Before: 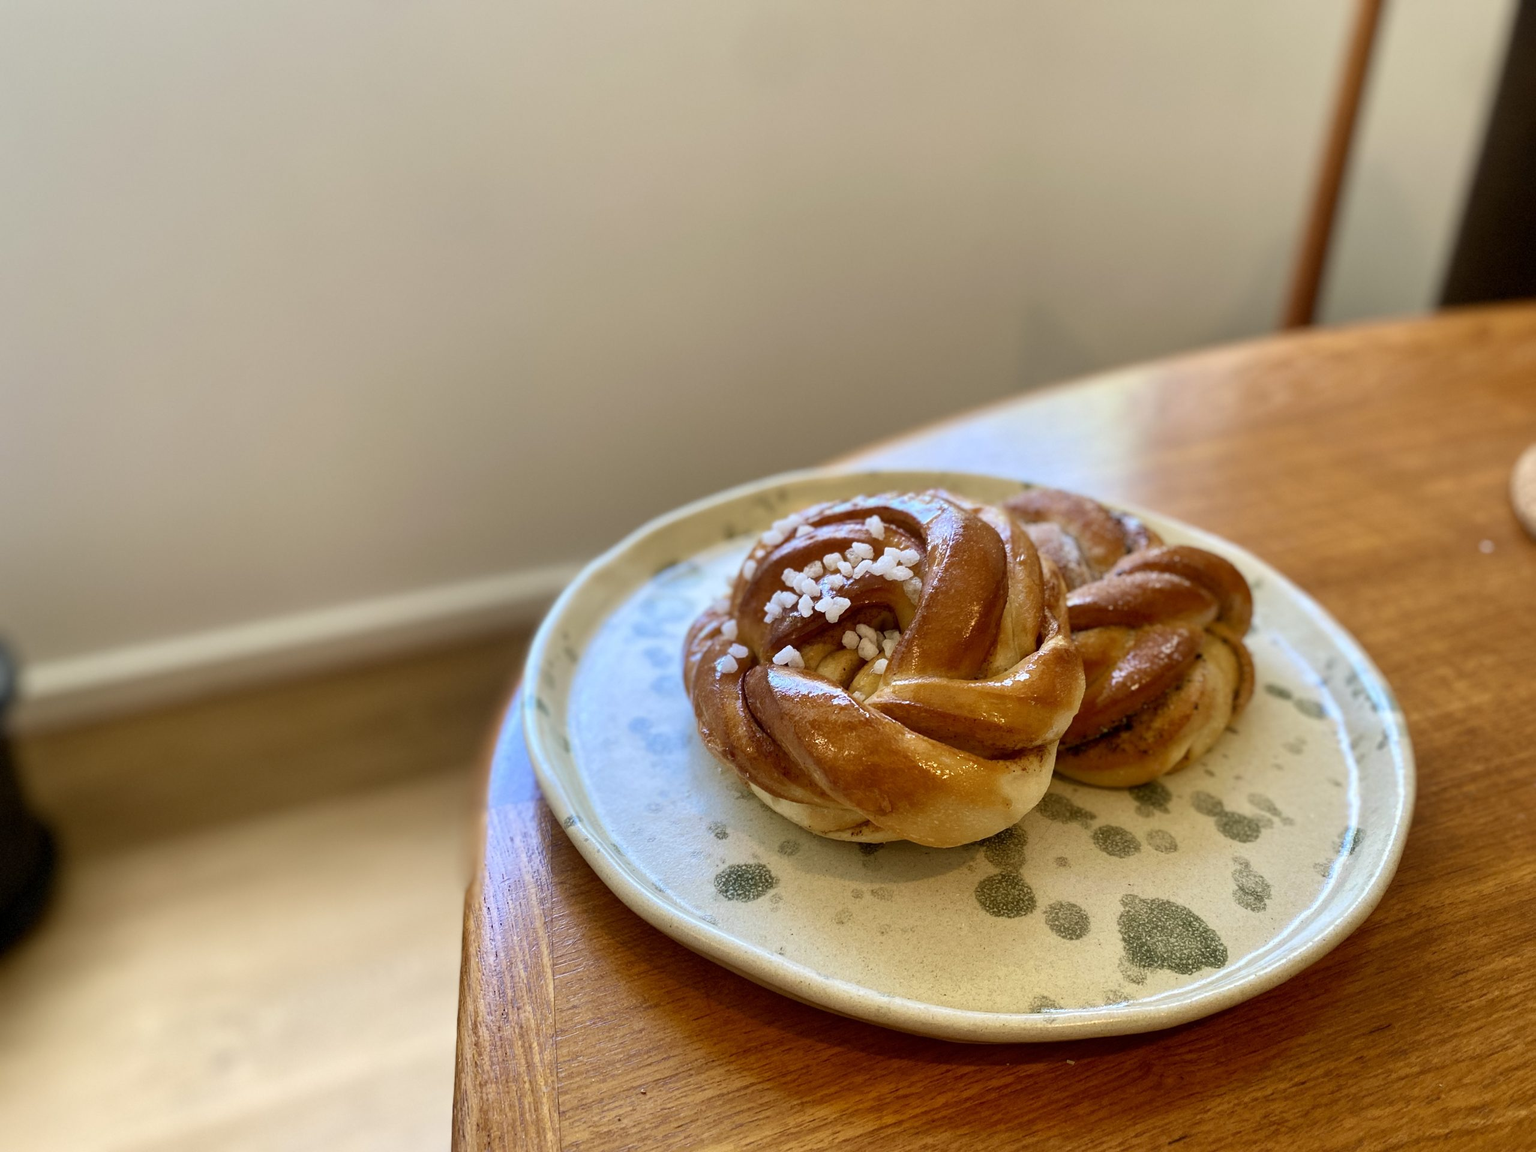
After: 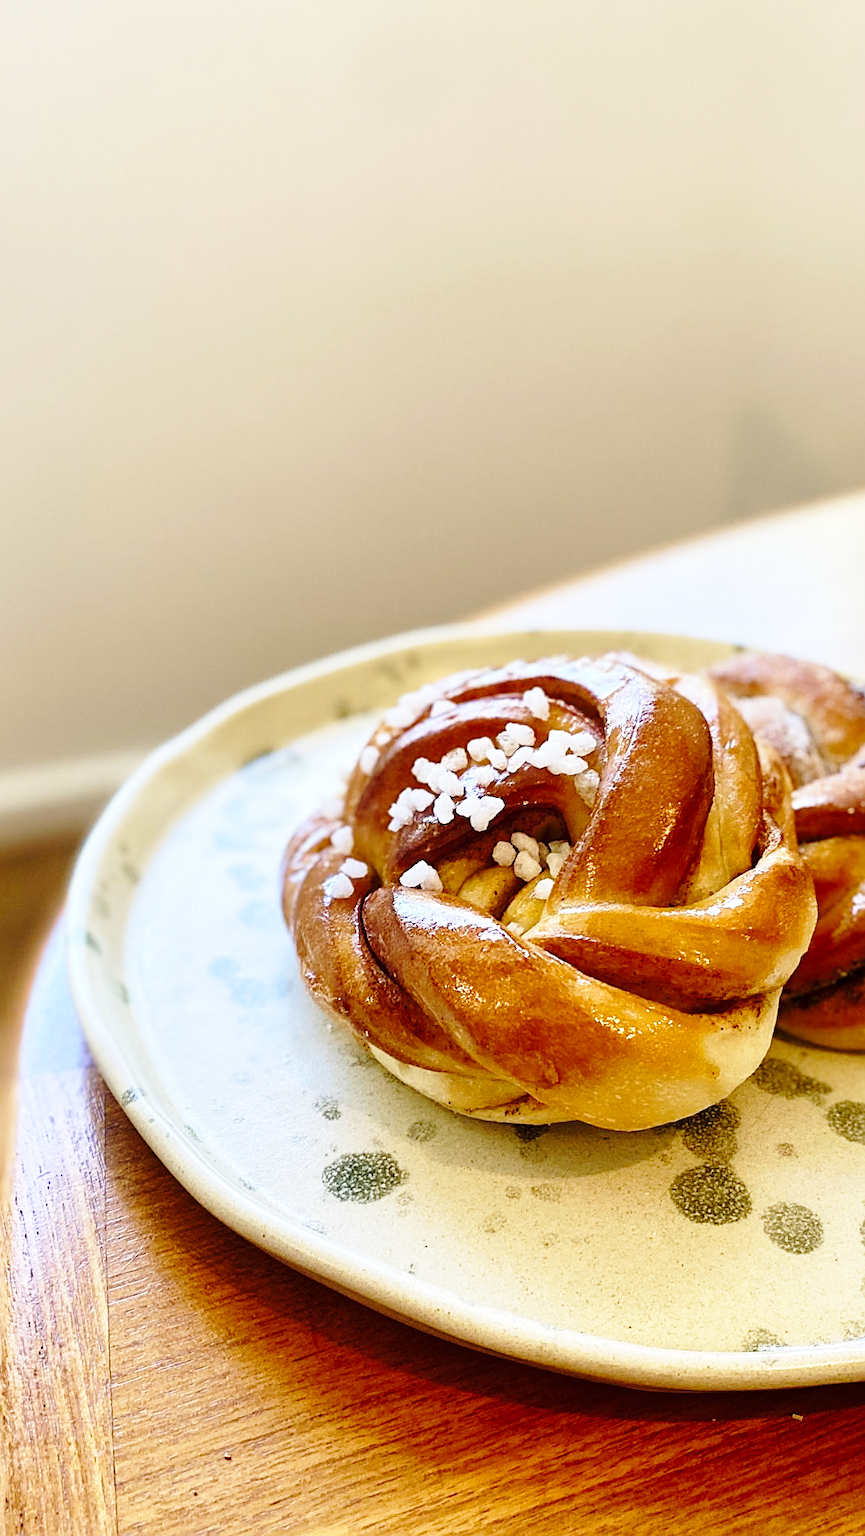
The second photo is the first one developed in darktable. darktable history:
sharpen: on, module defaults
base curve: curves: ch0 [(0, 0) (0.028, 0.03) (0.105, 0.232) (0.387, 0.748) (0.754, 0.968) (1, 1)], preserve colors none
crop: left 30.784%, right 26.986%
